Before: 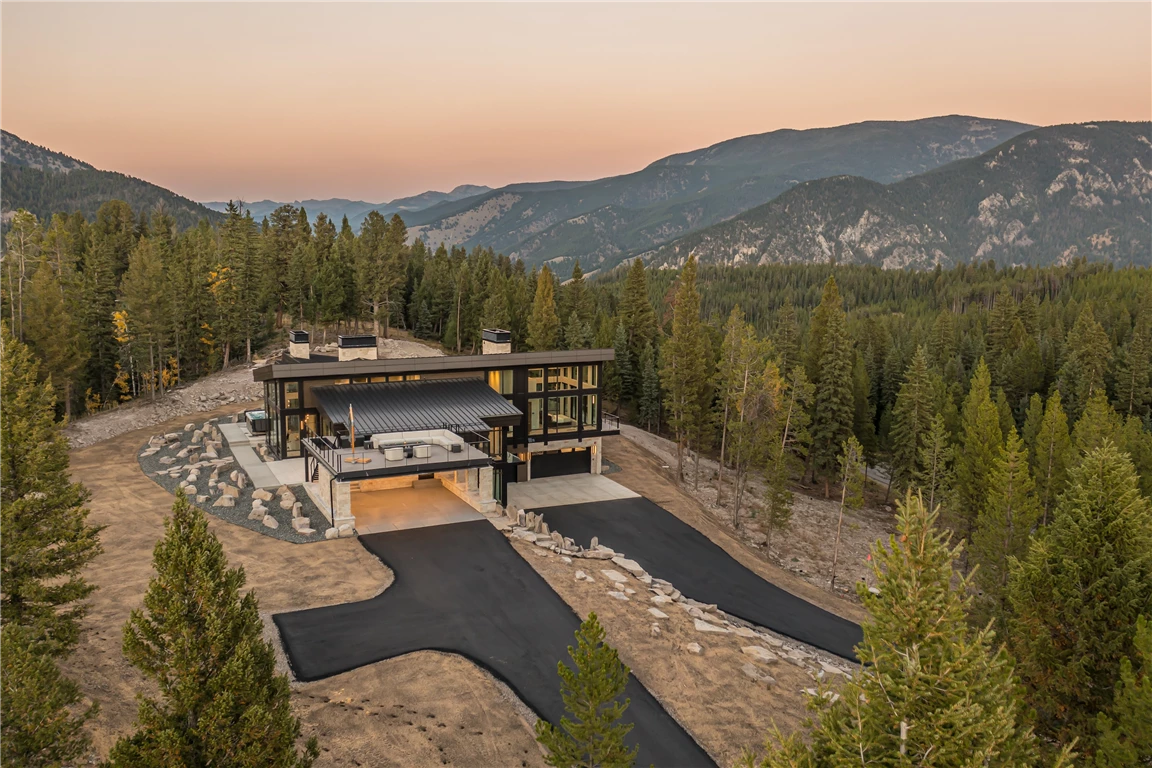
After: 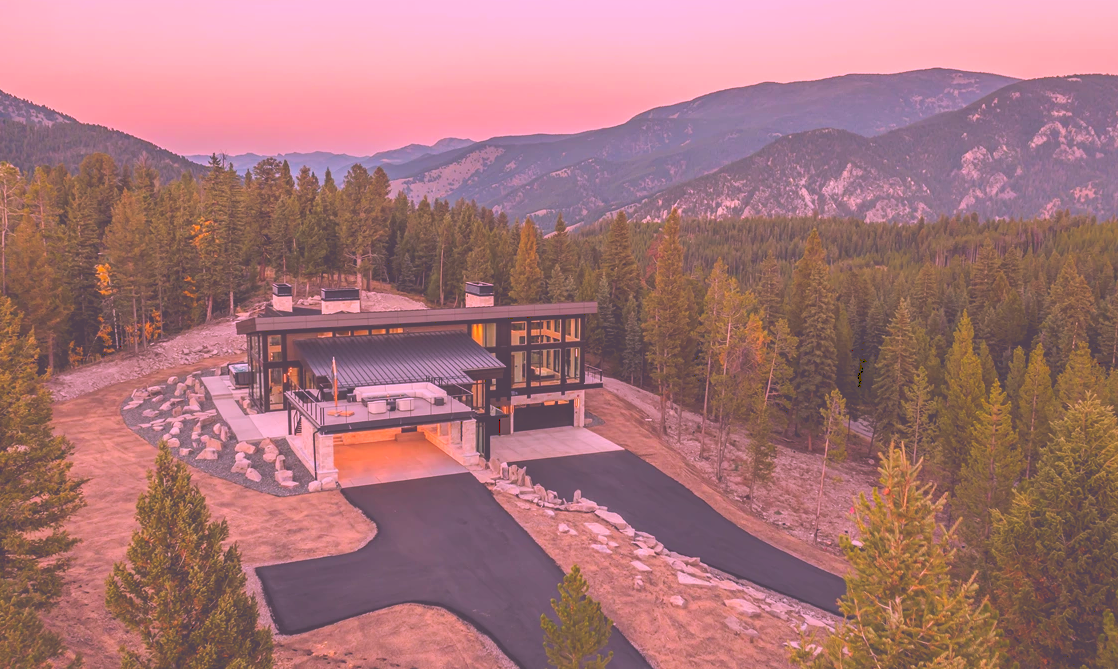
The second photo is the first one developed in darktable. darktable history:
crop: left 1.507%, top 6.147%, right 1.379%, bottom 6.637%
color correction: highlights a* 19.5, highlights b* -11.53, saturation 1.69
tone curve: curves: ch0 [(0, 0) (0.003, 0.298) (0.011, 0.298) (0.025, 0.298) (0.044, 0.3) (0.069, 0.302) (0.1, 0.312) (0.136, 0.329) (0.177, 0.354) (0.224, 0.376) (0.277, 0.408) (0.335, 0.453) (0.399, 0.503) (0.468, 0.562) (0.543, 0.623) (0.623, 0.686) (0.709, 0.754) (0.801, 0.825) (0.898, 0.873) (1, 1)], preserve colors none
